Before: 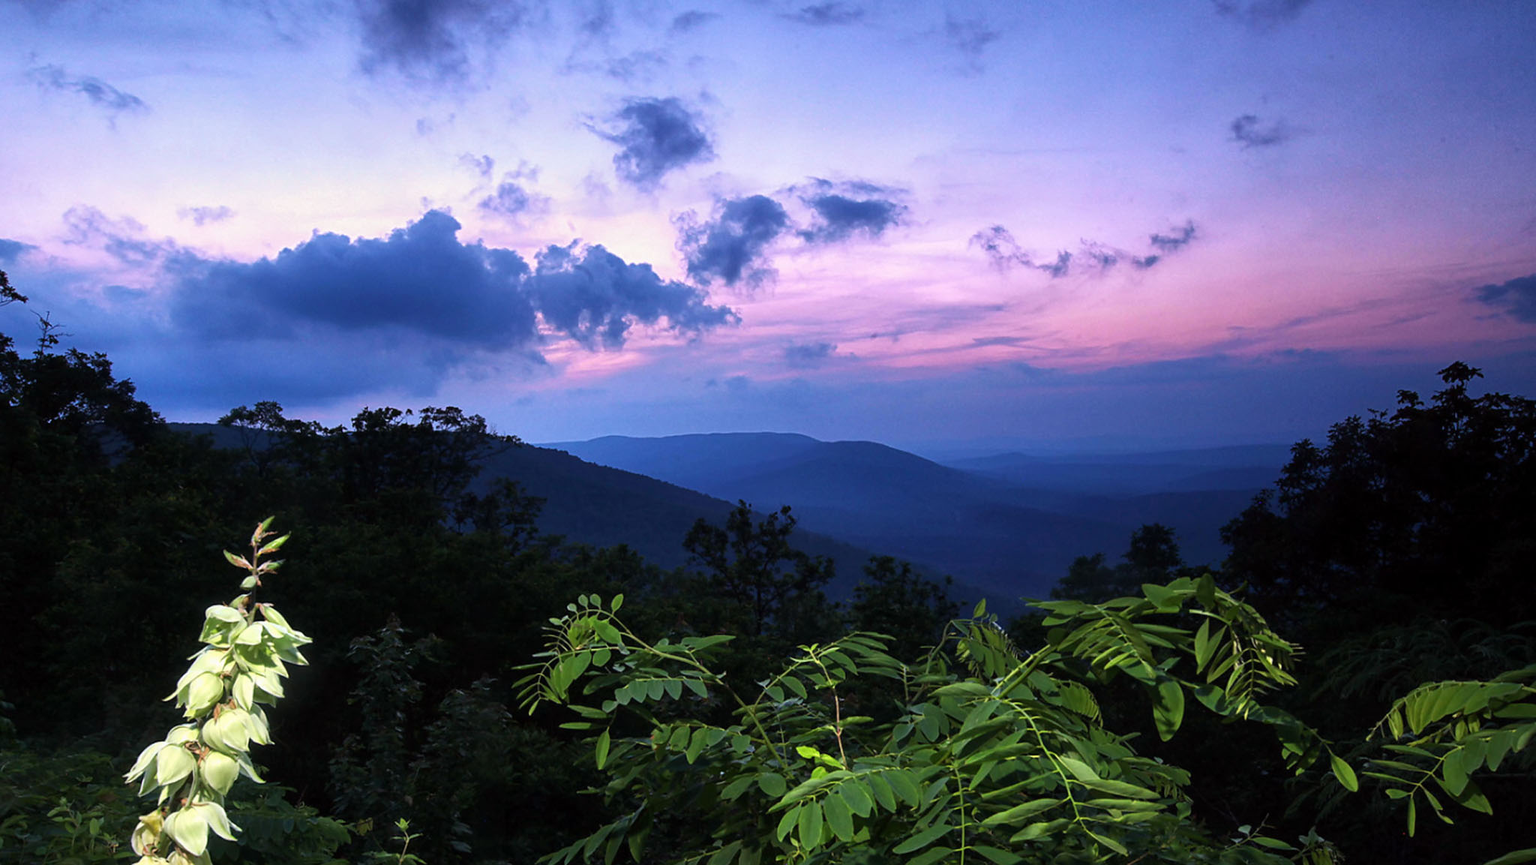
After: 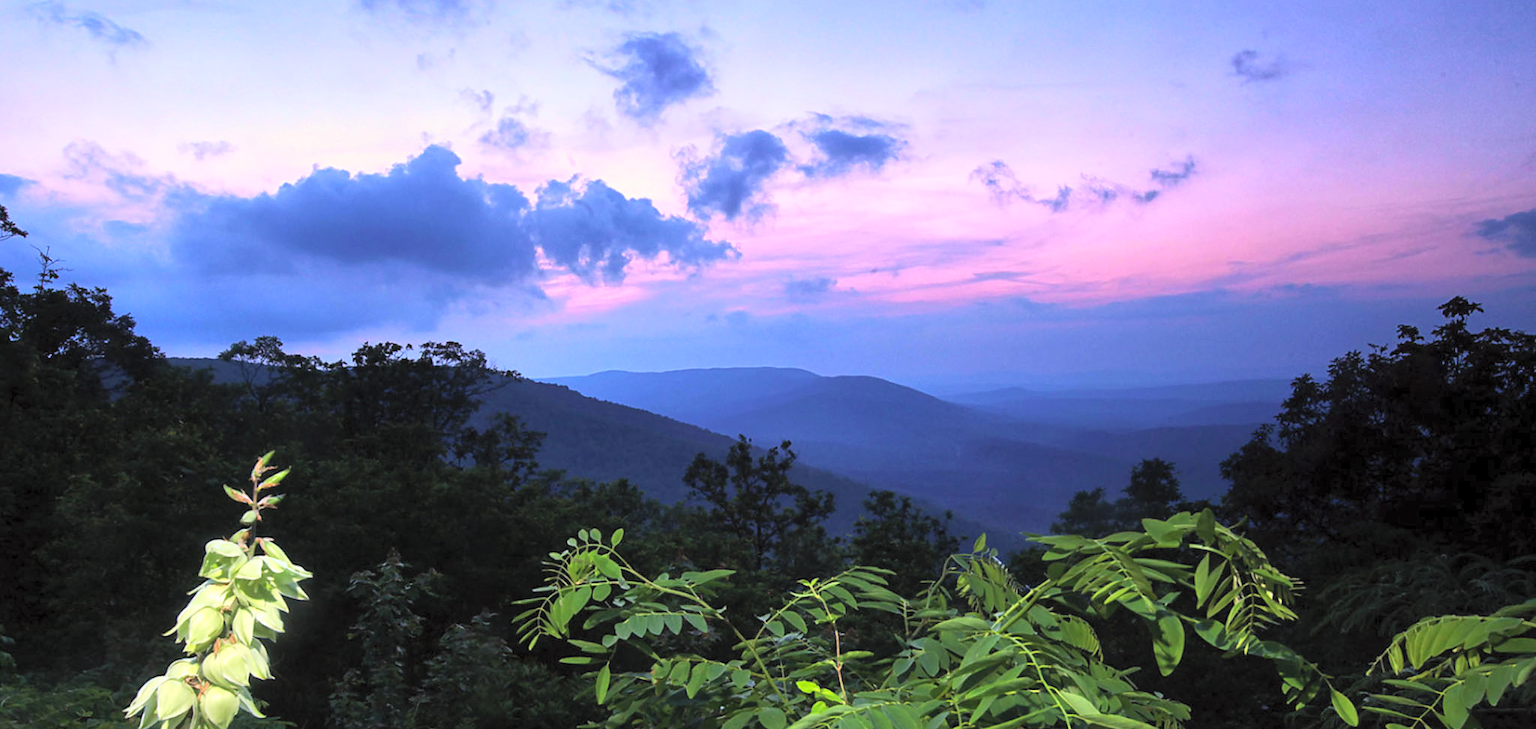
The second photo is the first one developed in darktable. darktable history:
crop: top 7.625%, bottom 8.027%
contrast brightness saturation: contrast 0.1, brightness 0.3, saturation 0.14
